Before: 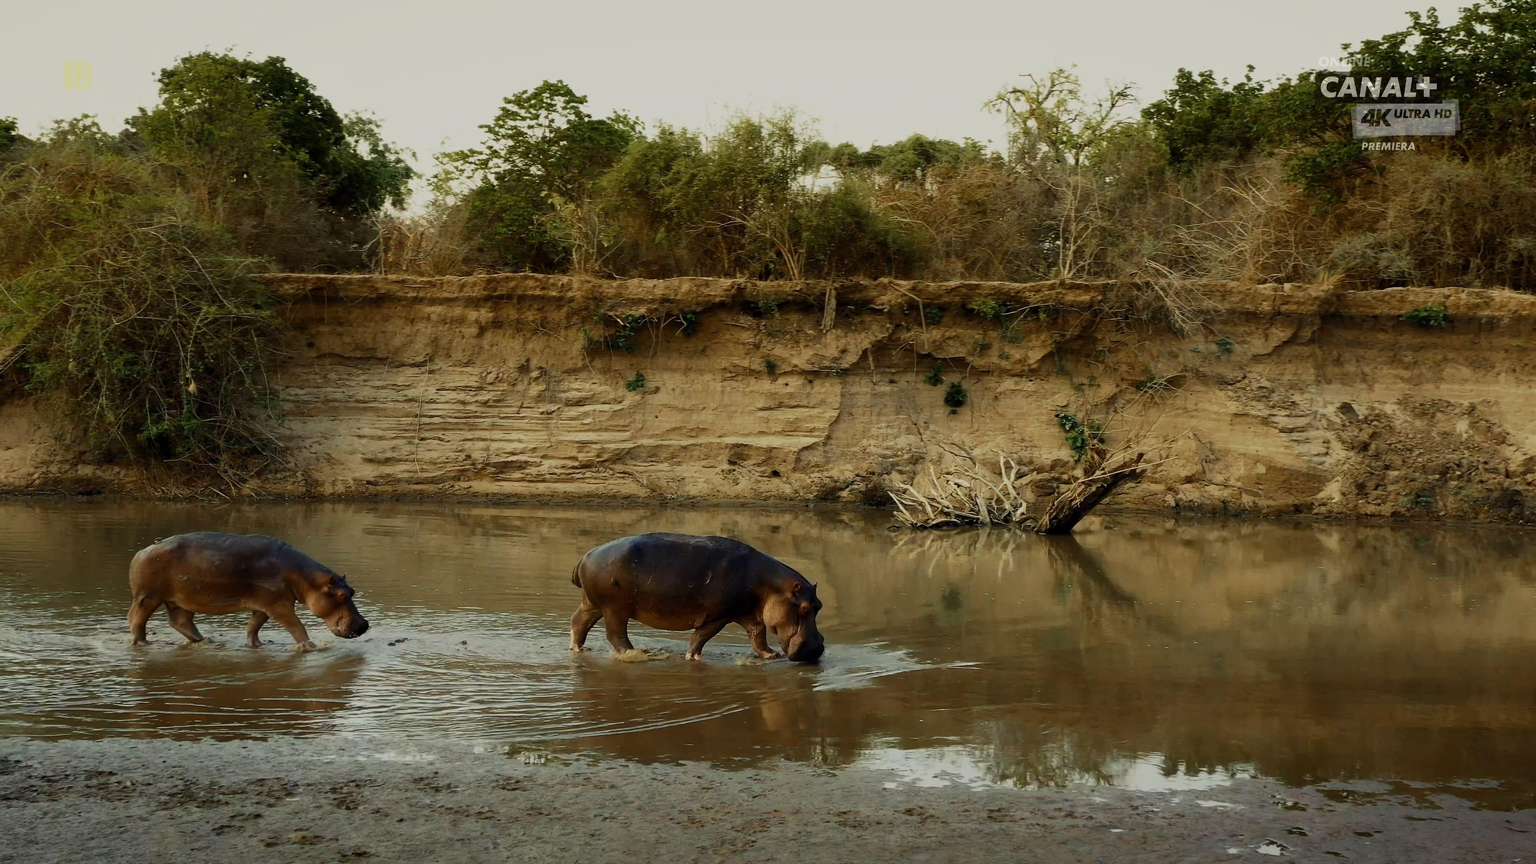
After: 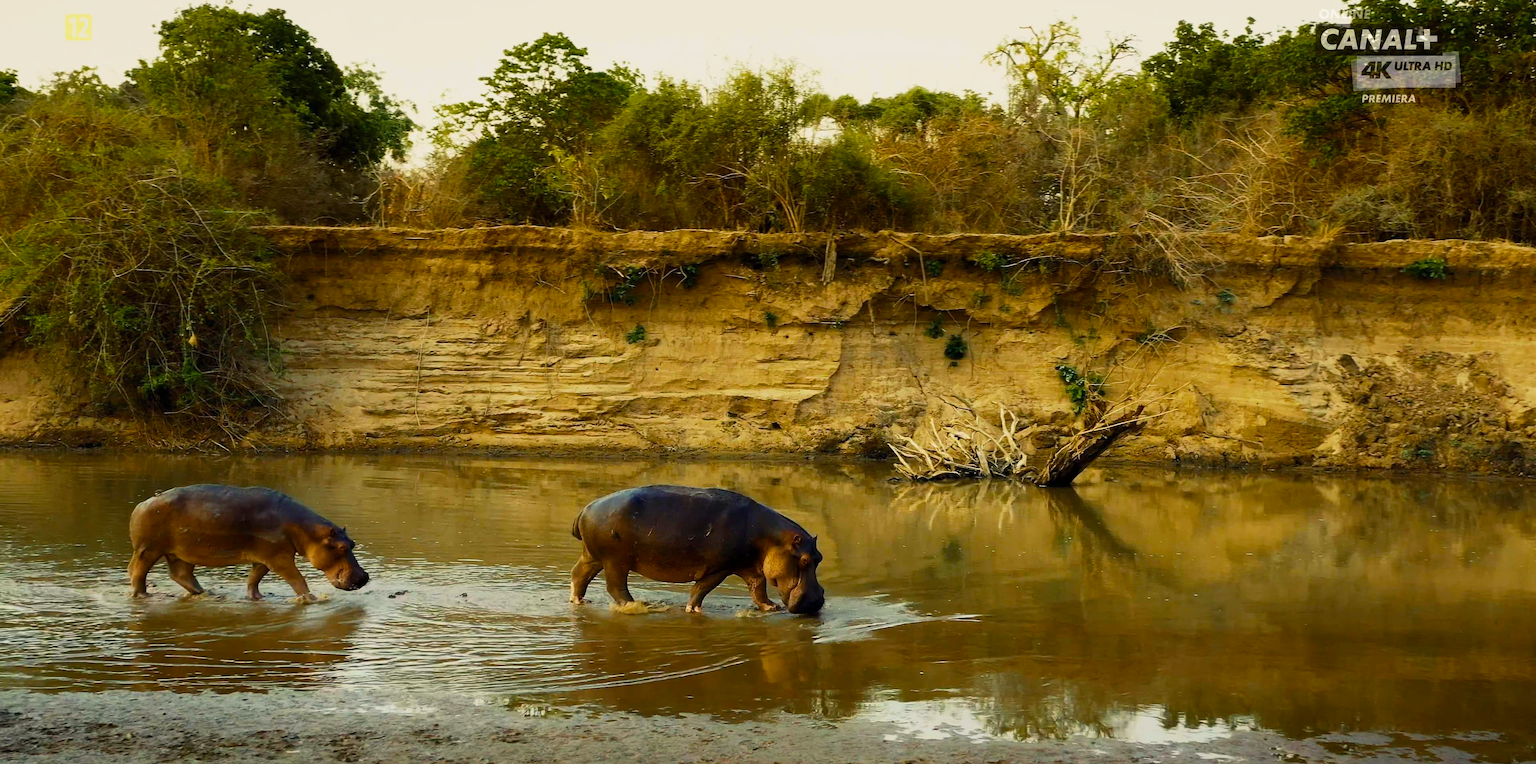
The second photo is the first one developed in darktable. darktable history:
tone equalizer: edges refinement/feathering 500, mask exposure compensation -1.57 EV, preserve details no
base curve: curves: ch0 [(0, 0) (0.688, 0.865) (1, 1)], preserve colors none
color balance rgb: highlights gain › luminance 6.706%, highlights gain › chroma 0.962%, highlights gain › hue 49.21°, white fulcrum 1.01 EV, perceptual saturation grading › global saturation 9.619%, global vibrance 44.175%
crop and rotate: top 5.609%, bottom 5.829%
